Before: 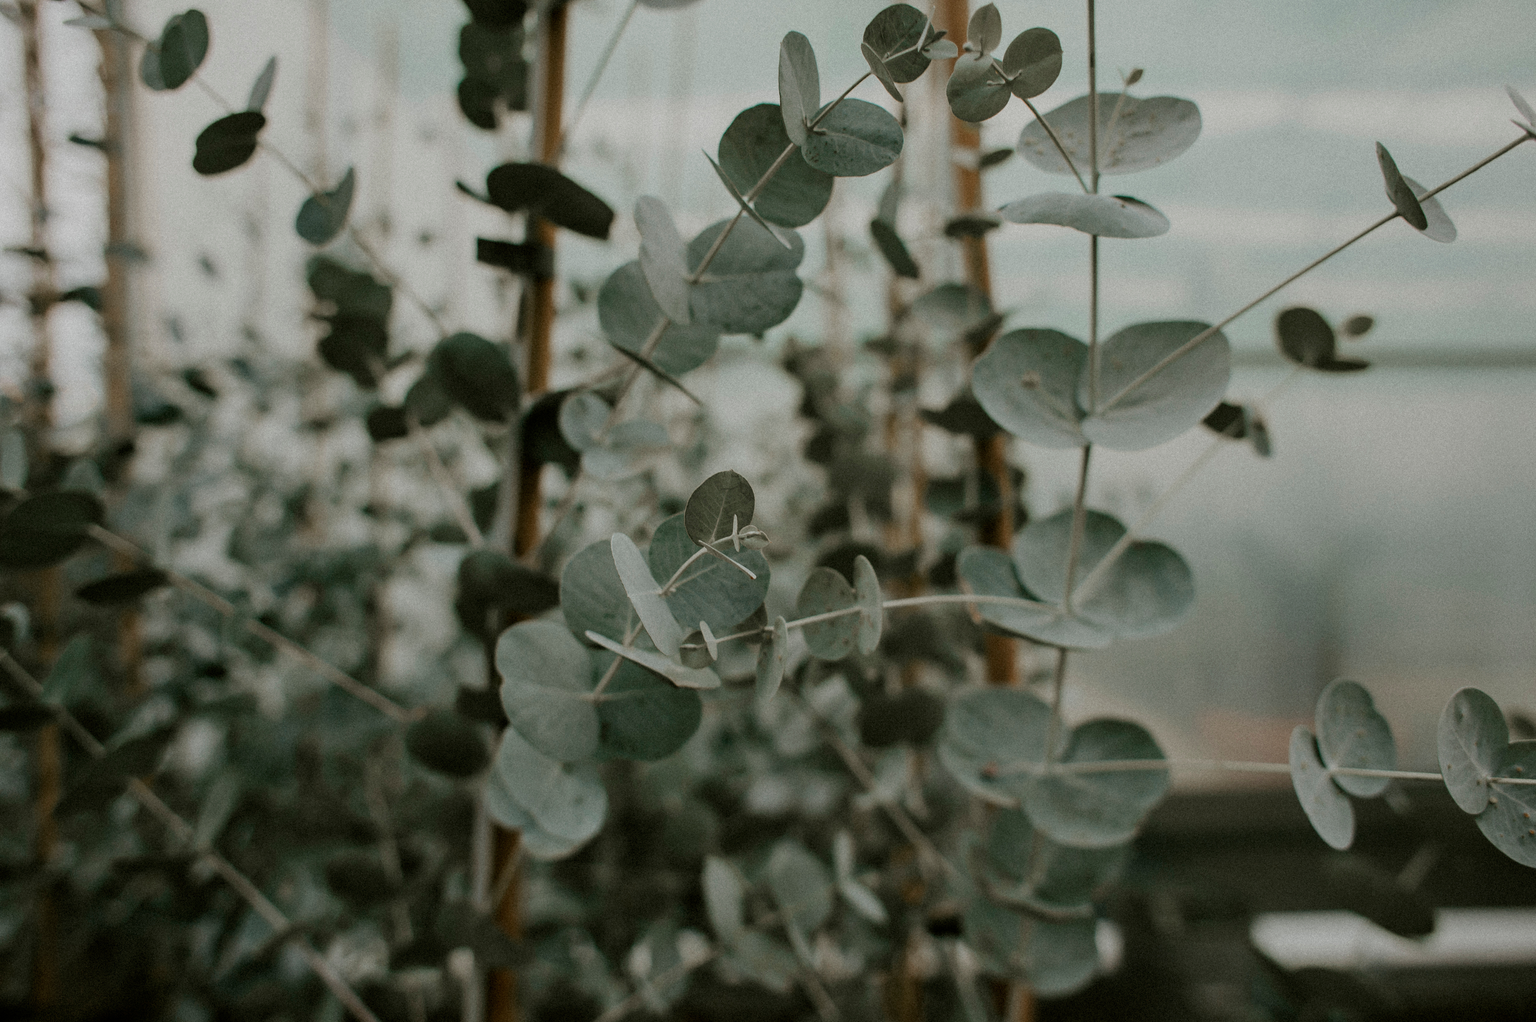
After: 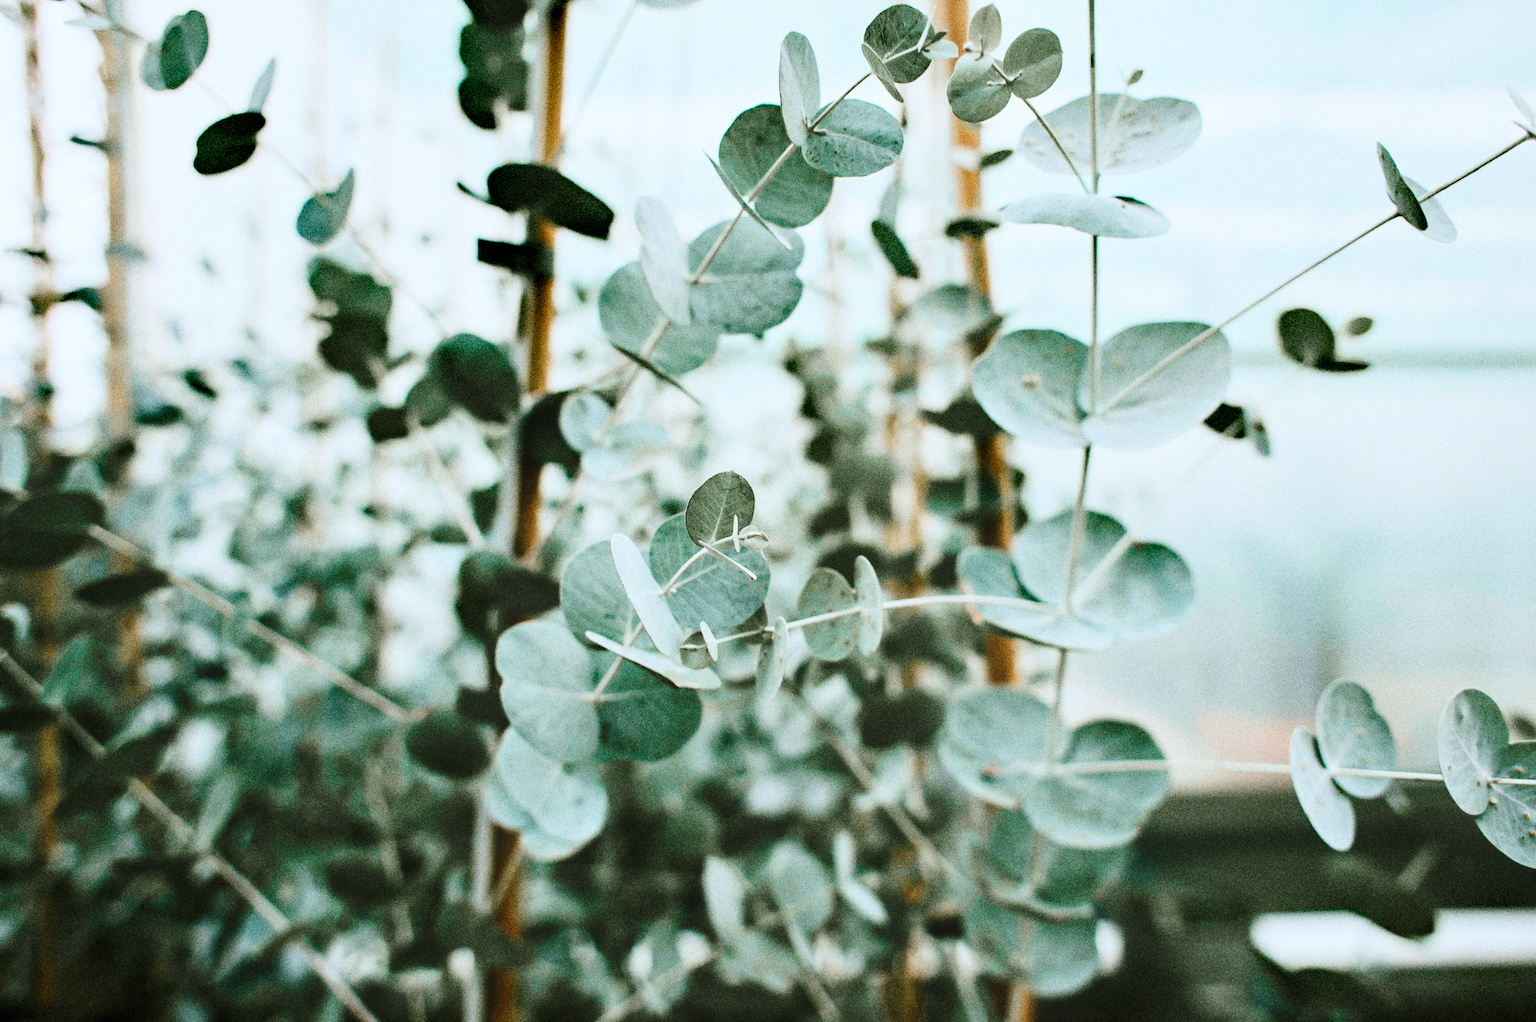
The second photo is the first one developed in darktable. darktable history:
contrast brightness saturation: contrast 0.2, brightness 0.163, saturation 0.215
base curve: curves: ch0 [(0, 0) (0.028, 0.03) (0.121, 0.232) (0.46, 0.748) (0.859, 0.968) (1, 1)], fusion 1, preserve colors none
color calibration: x 0.372, y 0.386, temperature 4284.24 K
